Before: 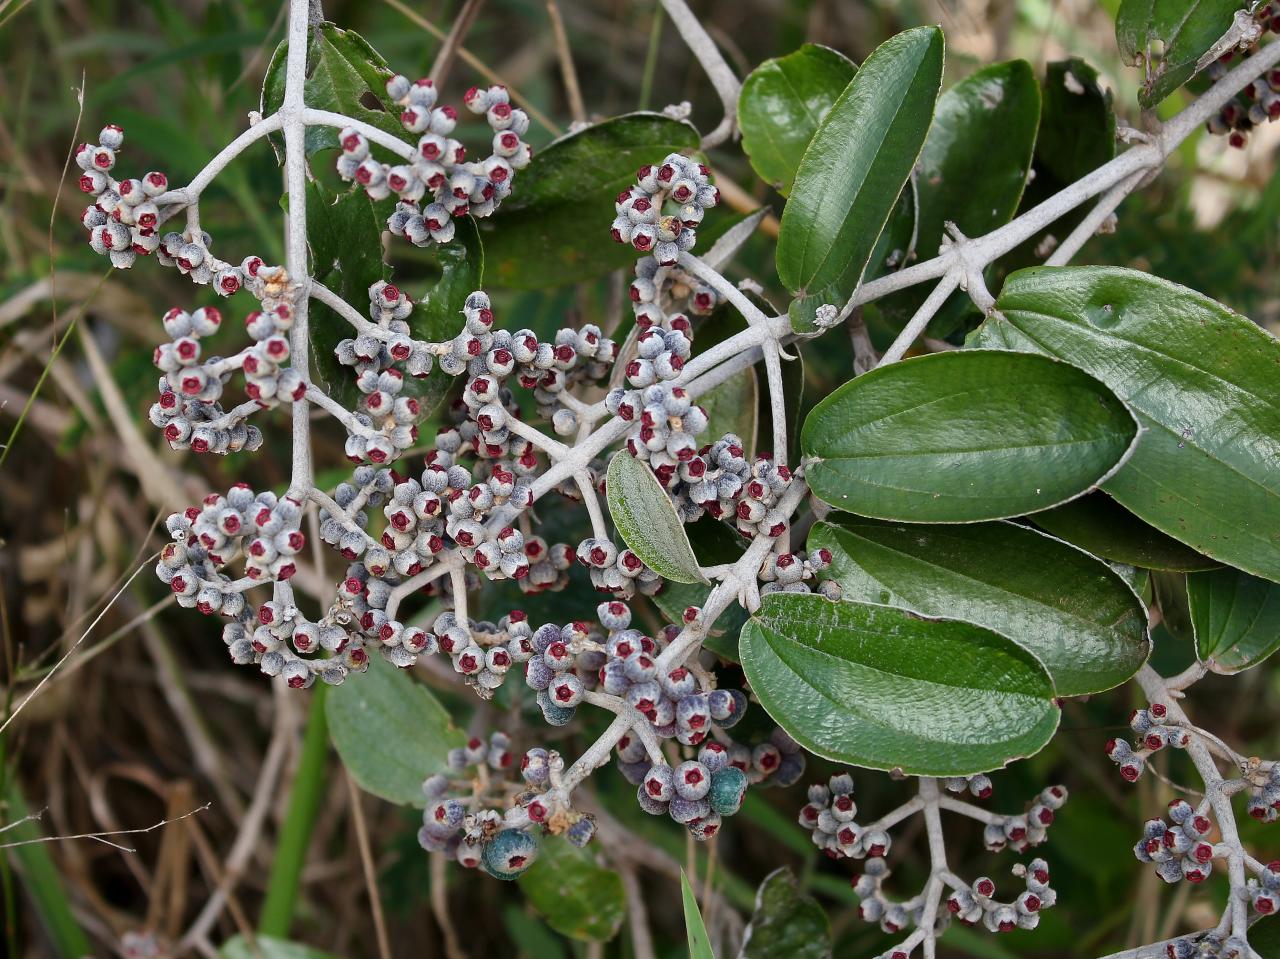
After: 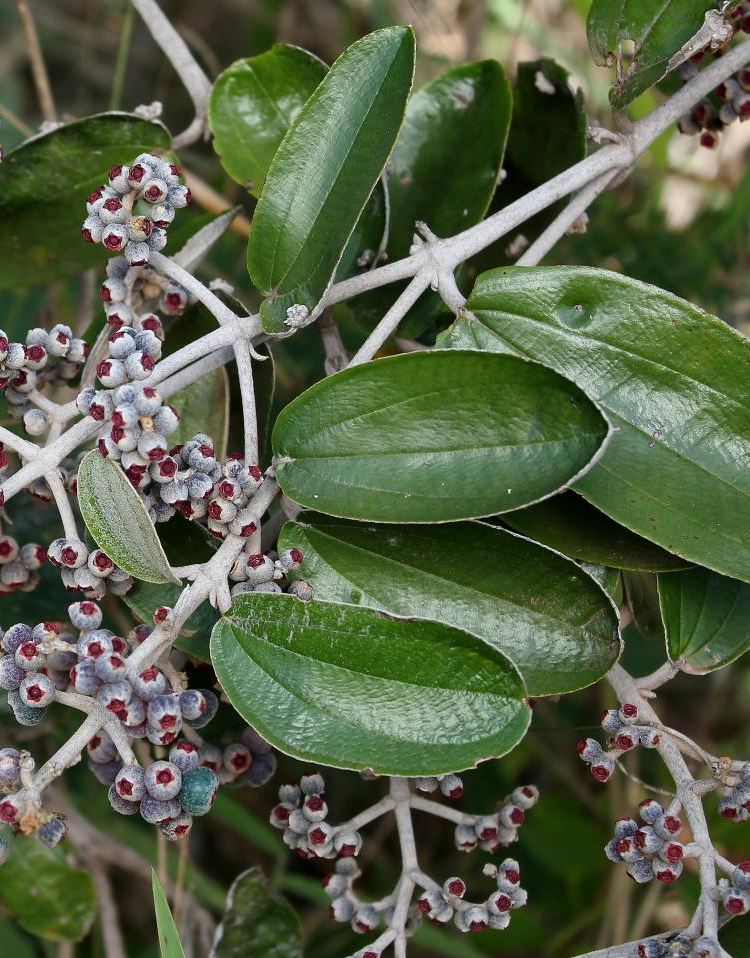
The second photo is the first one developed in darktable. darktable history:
crop: left 41.402%
shadows and highlights: shadows 12, white point adjustment 1.2, soften with gaussian
color zones: curves: ch0 [(0, 0.5) (0.143, 0.5) (0.286, 0.5) (0.429, 0.5) (0.571, 0.5) (0.714, 0.476) (0.857, 0.5) (1, 0.5)]; ch2 [(0, 0.5) (0.143, 0.5) (0.286, 0.5) (0.429, 0.5) (0.571, 0.5) (0.714, 0.487) (0.857, 0.5) (1, 0.5)]
